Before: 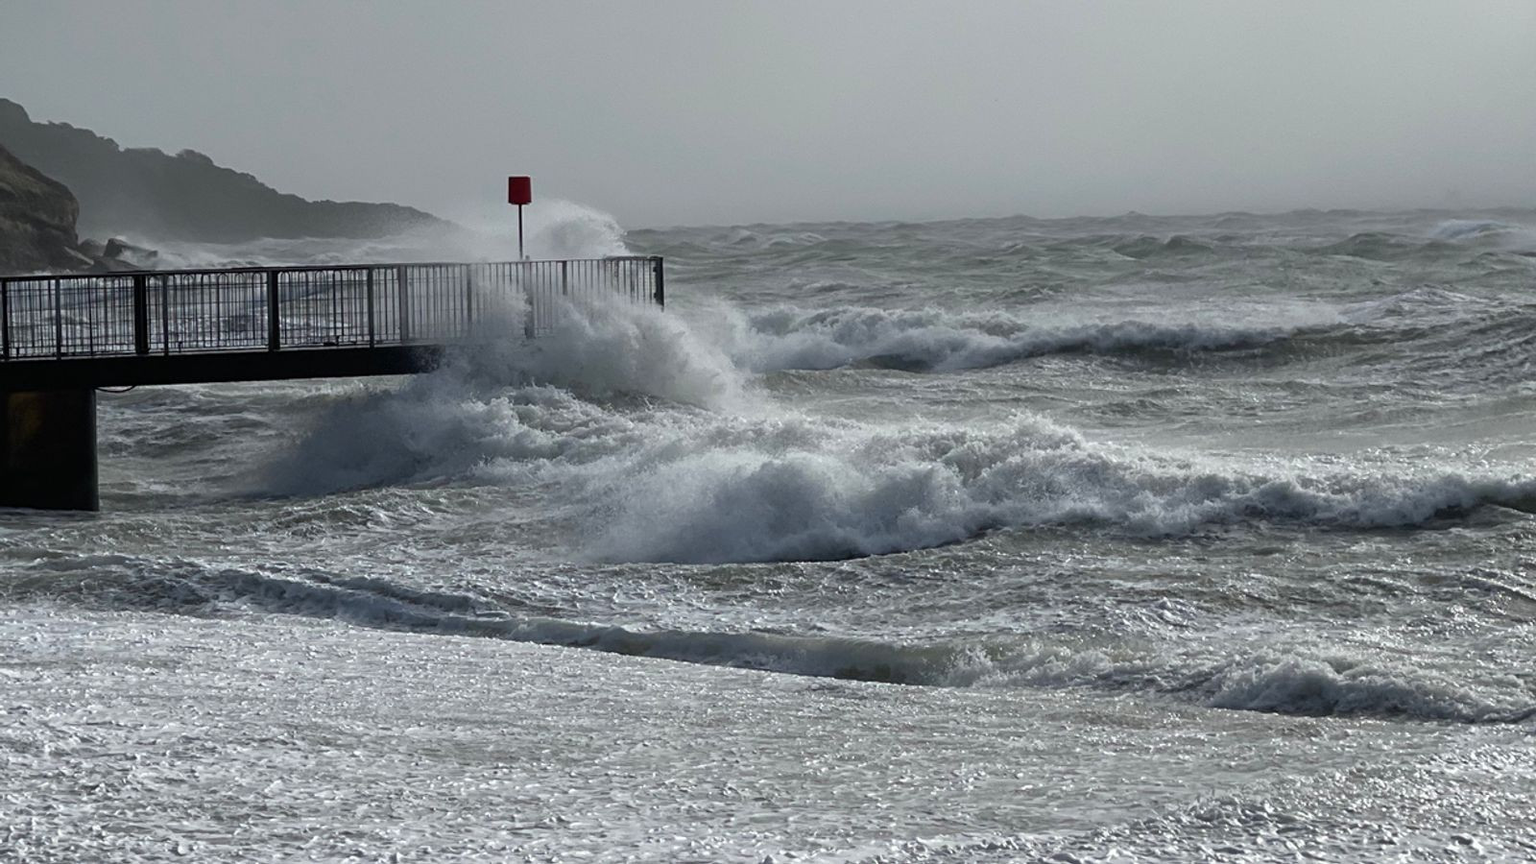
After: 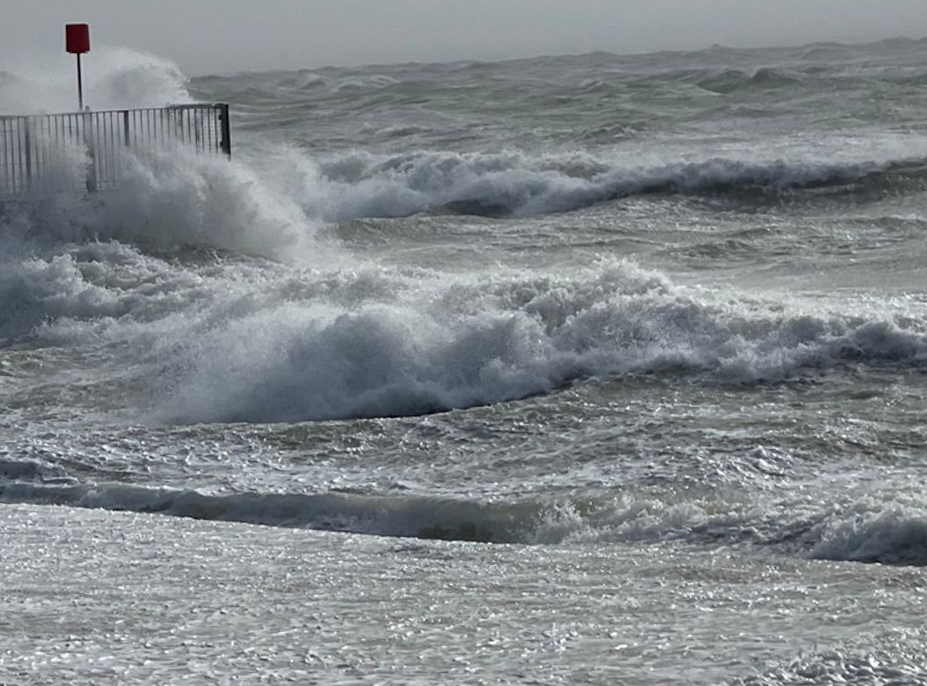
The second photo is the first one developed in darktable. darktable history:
rotate and perspective: rotation -1.42°, crop left 0.016, crop right 0.984, crop top 0.035, crop bottom 0.965
crop and rotate: left 28.256%, top 17.734%, right 12.656%, bottom 3.573%
